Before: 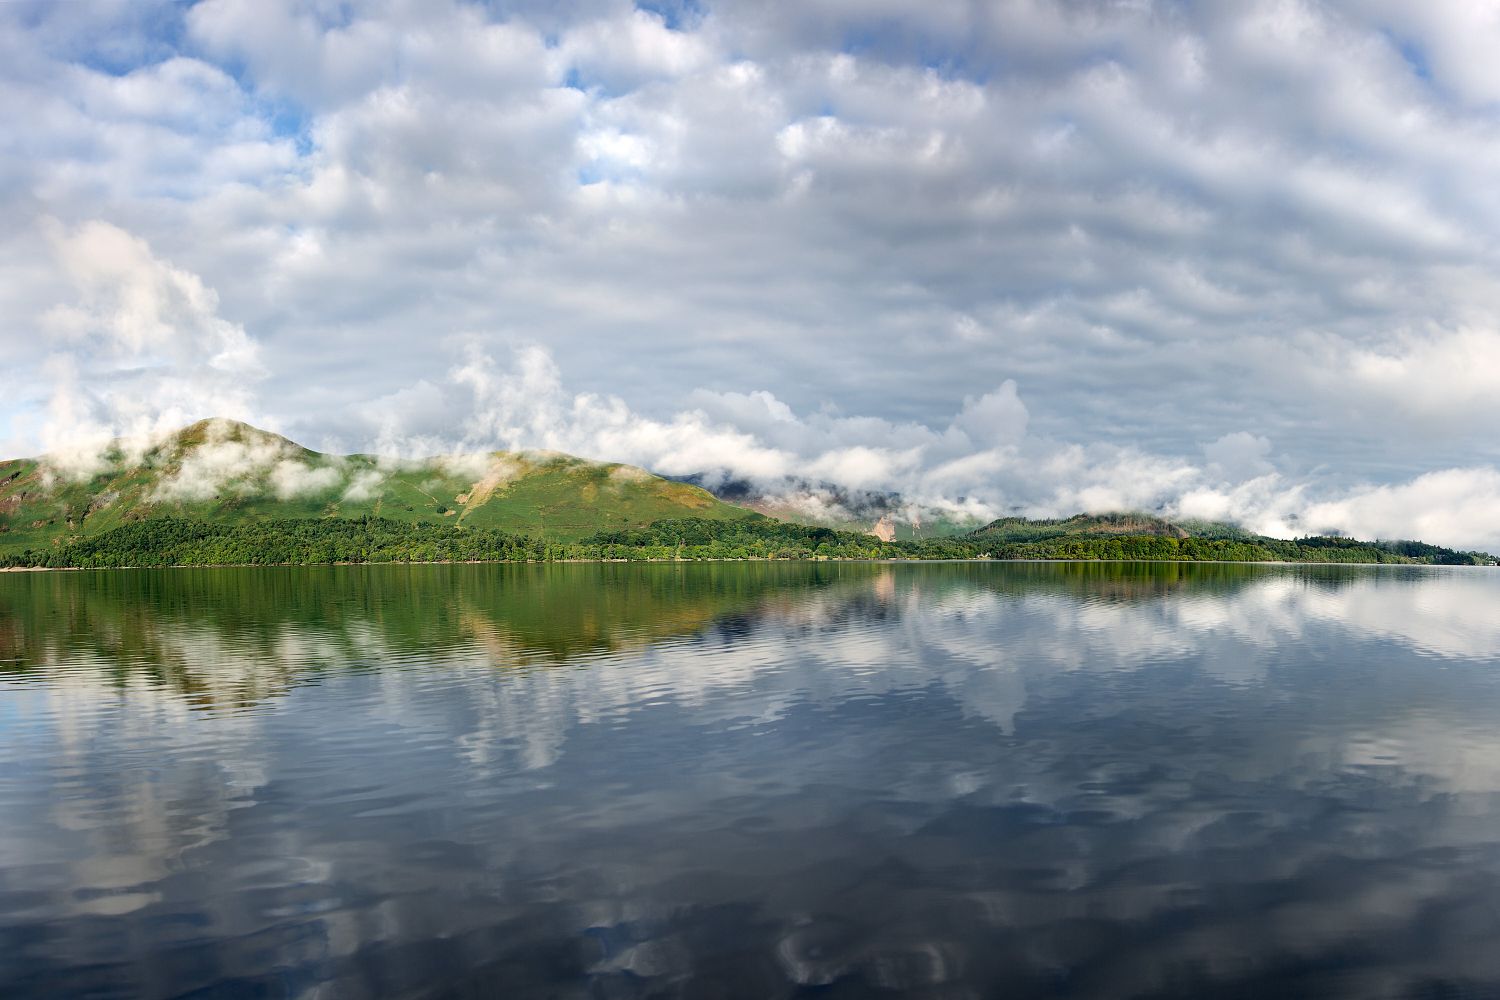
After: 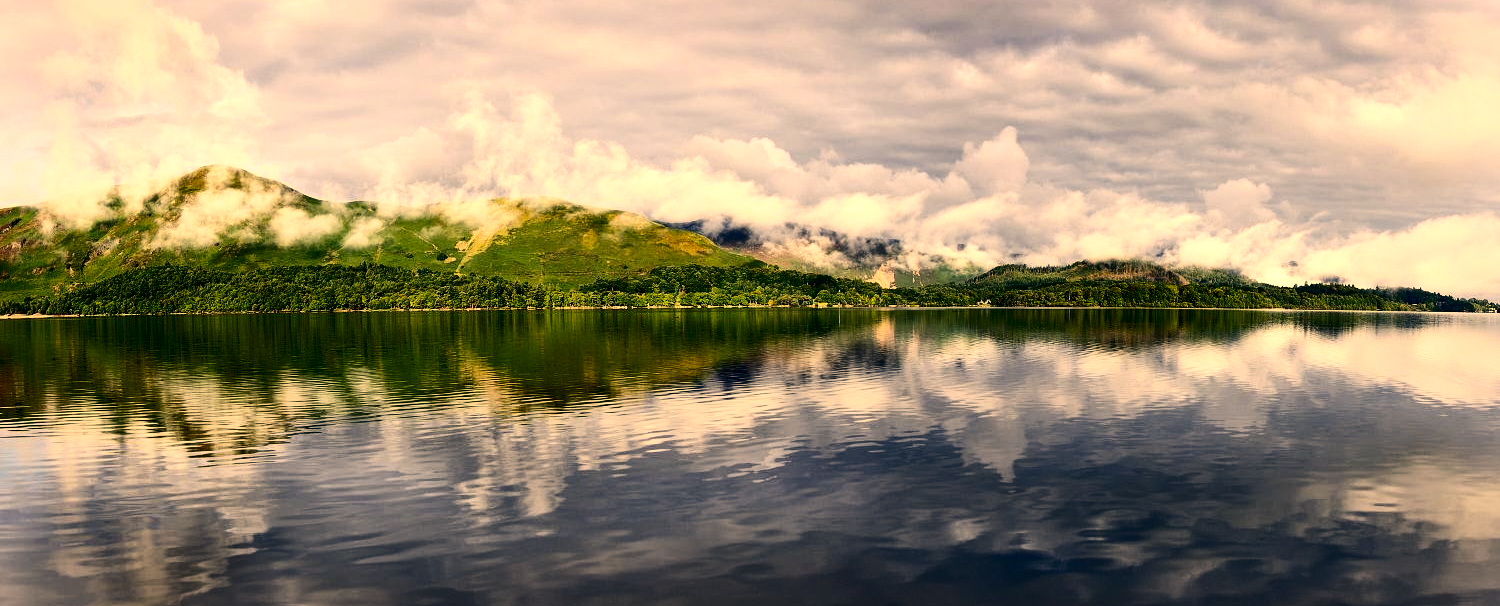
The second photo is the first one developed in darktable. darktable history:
color correction: highlights a* 14.97, highlights b* 31.96
contrast brightness saturation: contrast 0.327, brightness -0.083, saturation 0.169
local contrast: mode bilateral grid, contrast 19, coarseness 49, detail 162%, midtone range 0.2
crop and rotate: top 25.33%, bottom 13.976%
